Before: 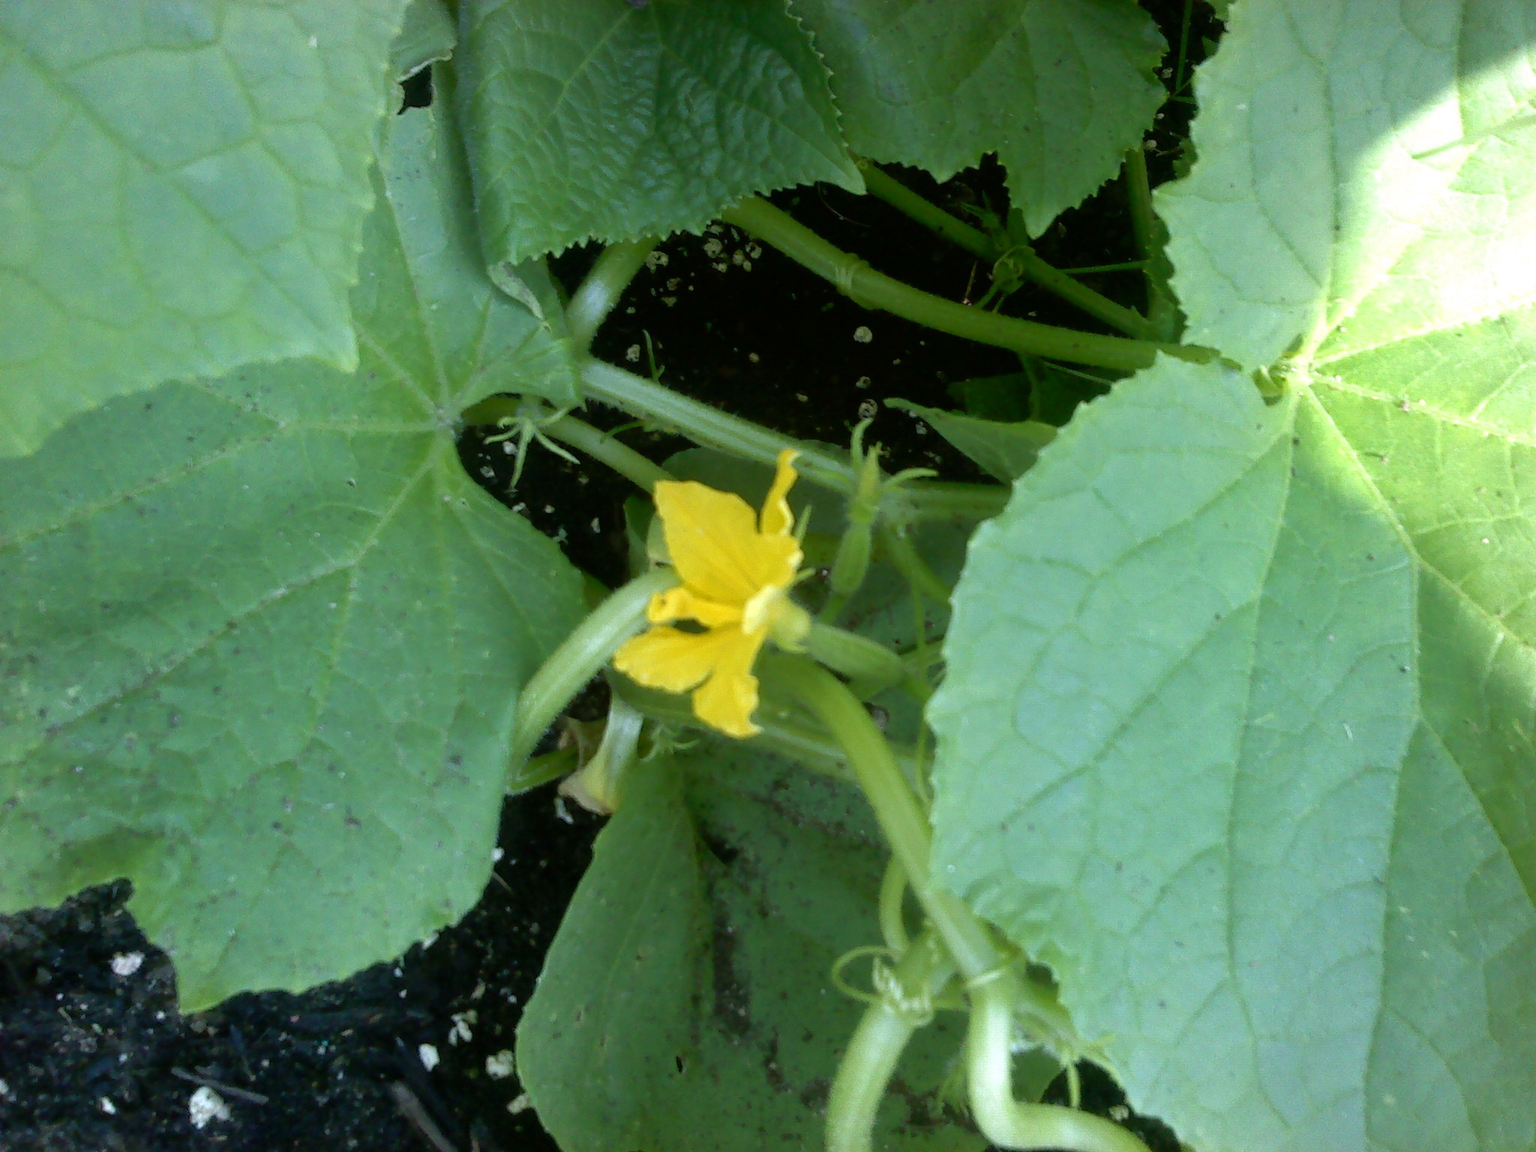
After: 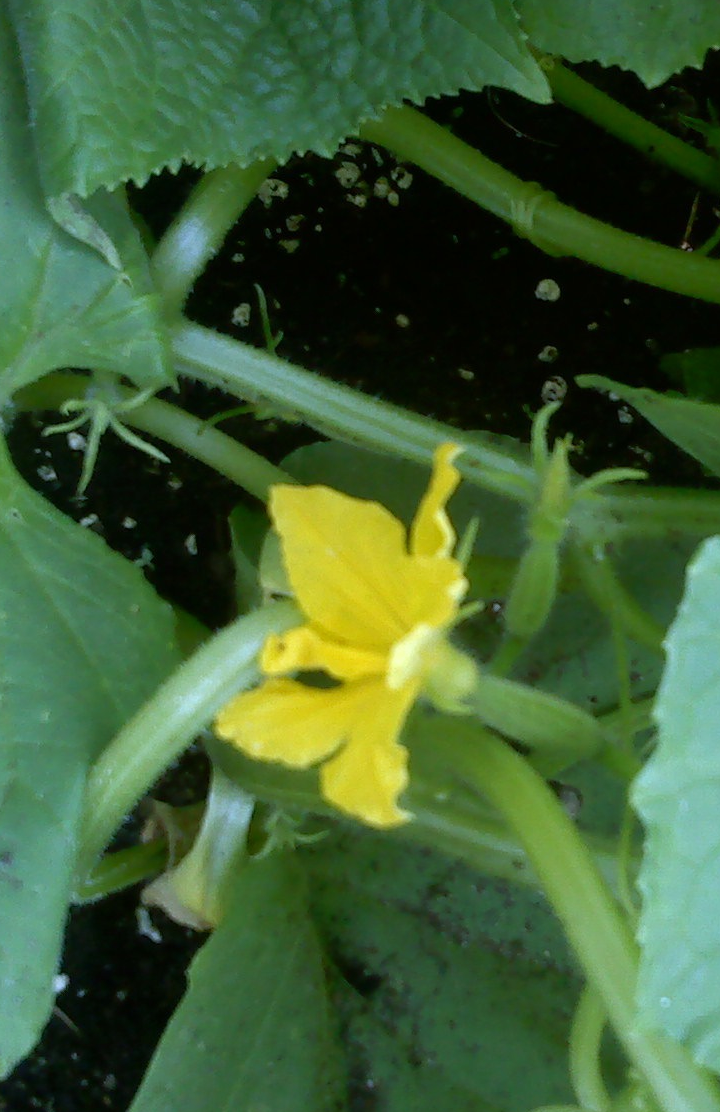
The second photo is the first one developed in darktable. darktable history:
white balance: red 0.967, blue 1.119, emerald 0.756
crop and rotate: left 29.476%, top 10.214%, right 35.32%, bottom 17.333%
